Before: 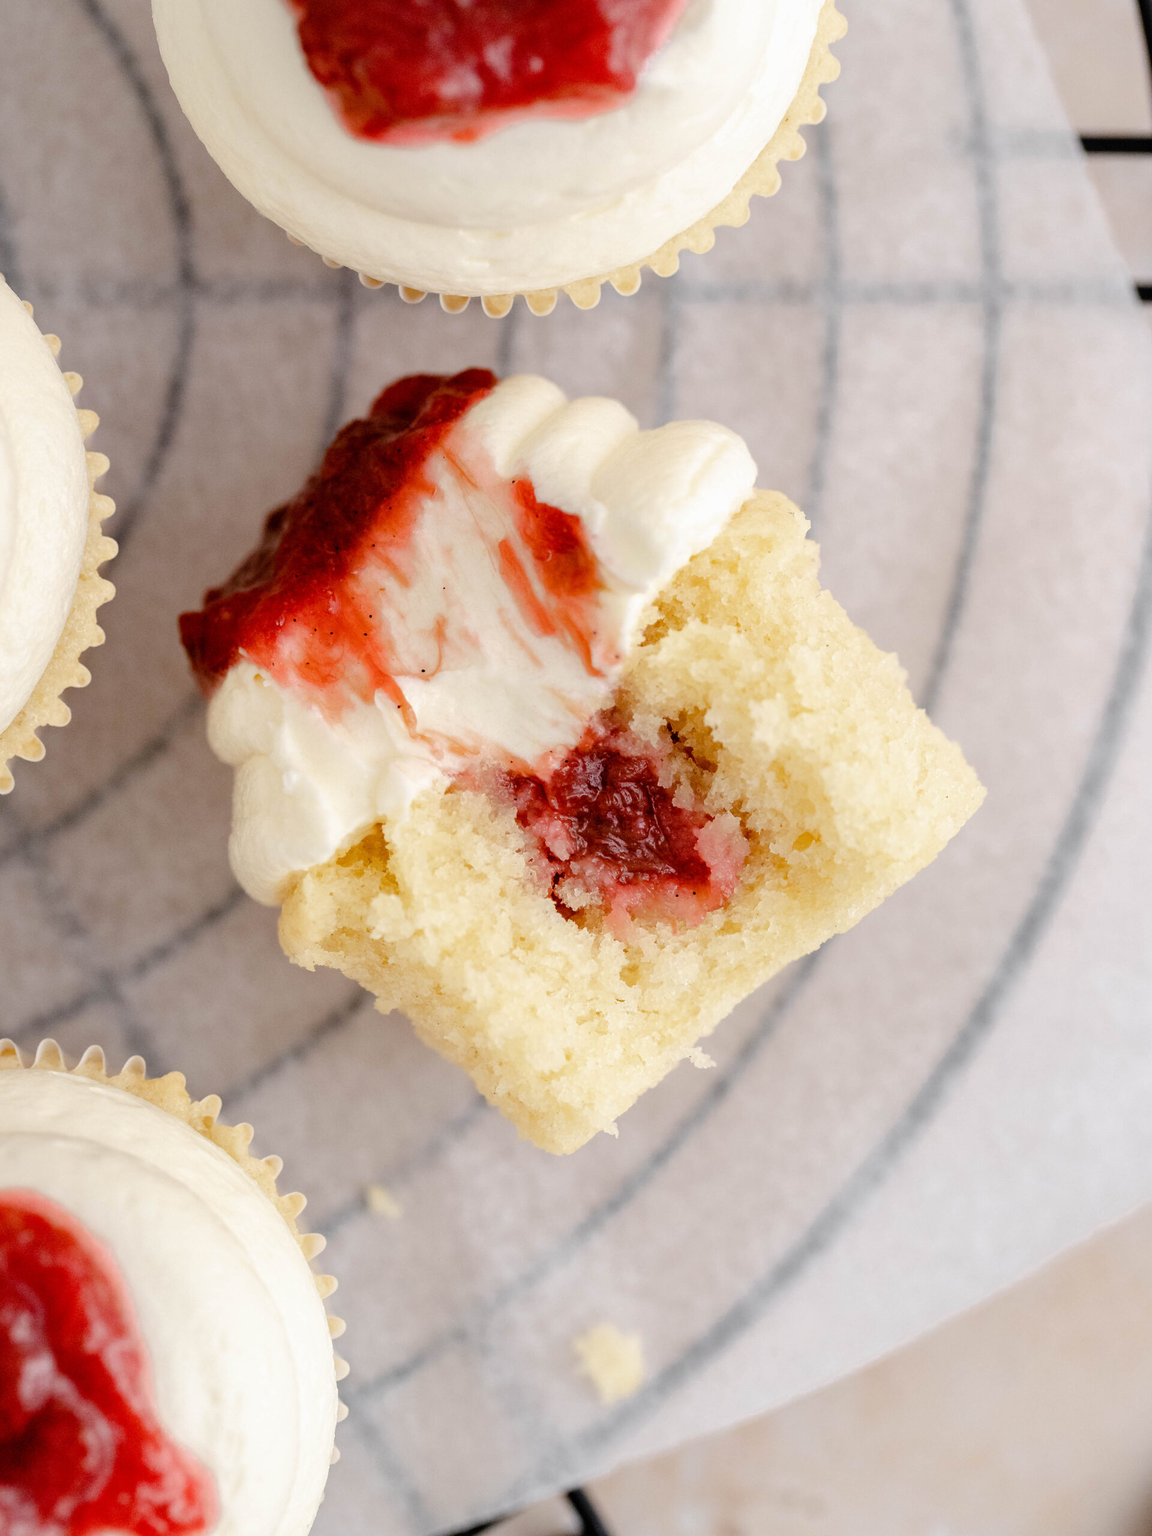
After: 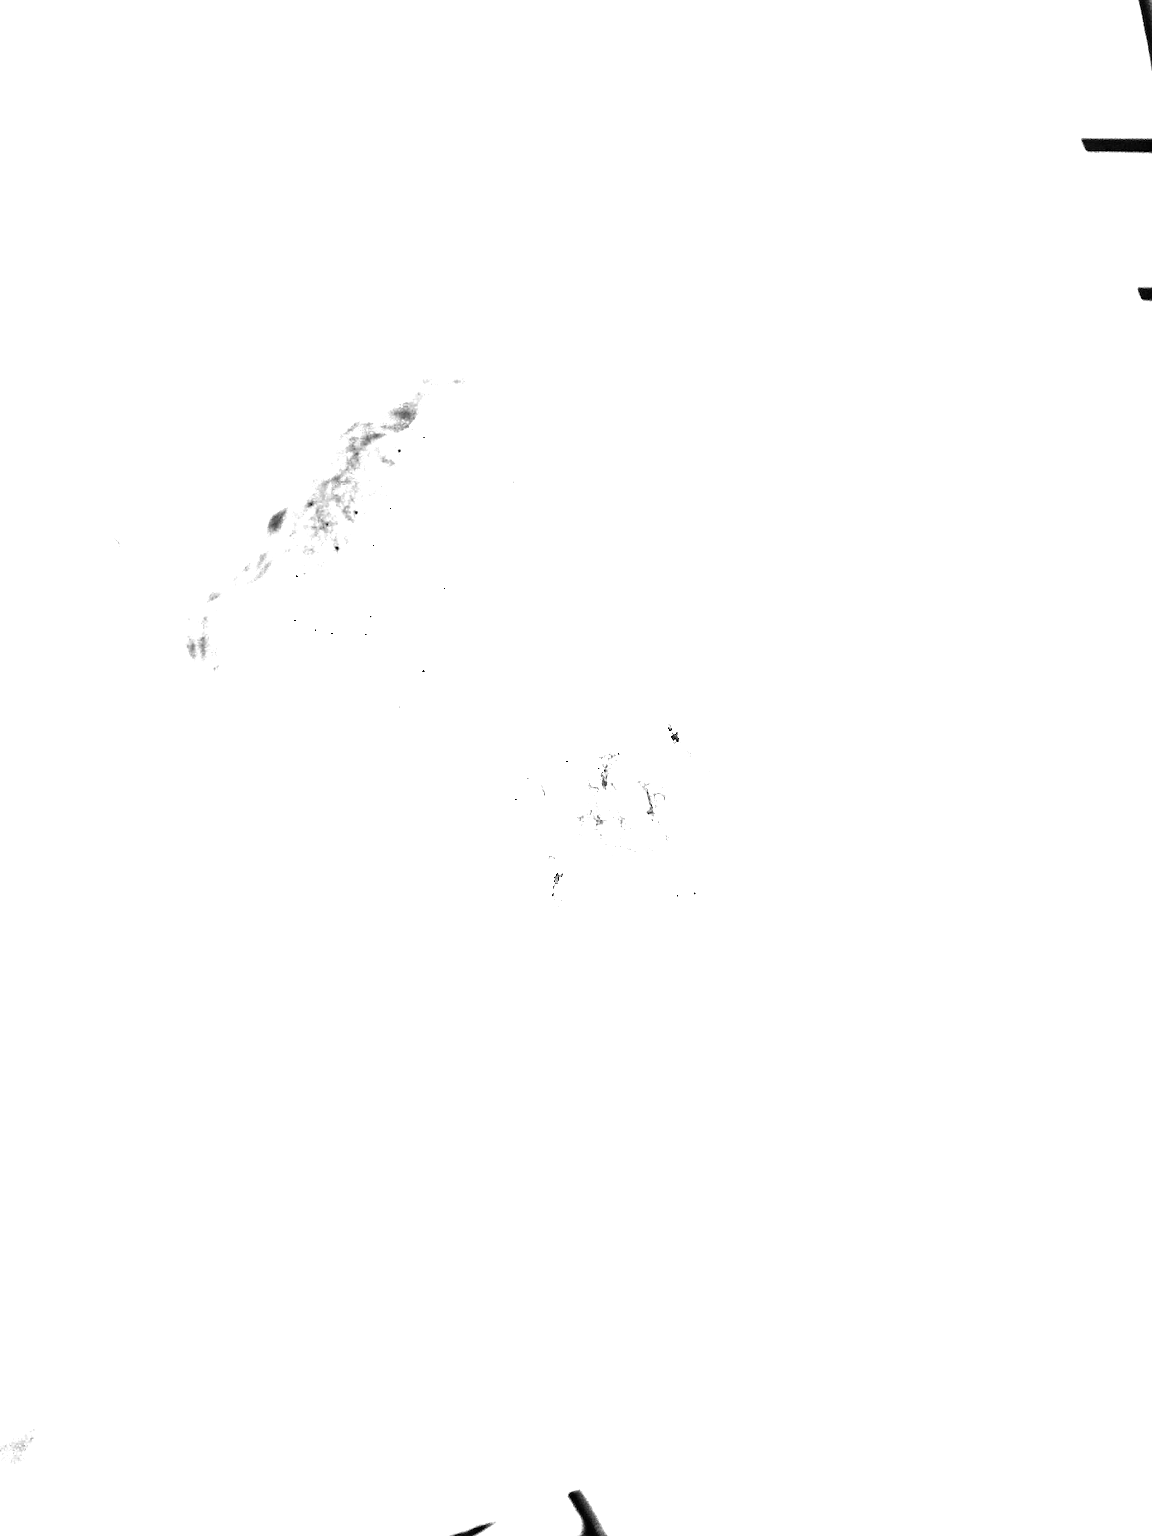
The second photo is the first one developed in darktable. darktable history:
sharpen: radius 1.864, amount 0.398, threshold 1.271
white balance: red 4.26, blue 1.802
color zones: curves: ch0 [(0.004, 0.588) (0.116, 0.636) (0.259, 0.476) (0.423, 0.464) (0.75, 0.5)]; ch1 [(0, 0) (0.143, 0) (0.286, 0) (0.429, 0) (0.571, 0) (0.714, 0) (0.857, 0)]
